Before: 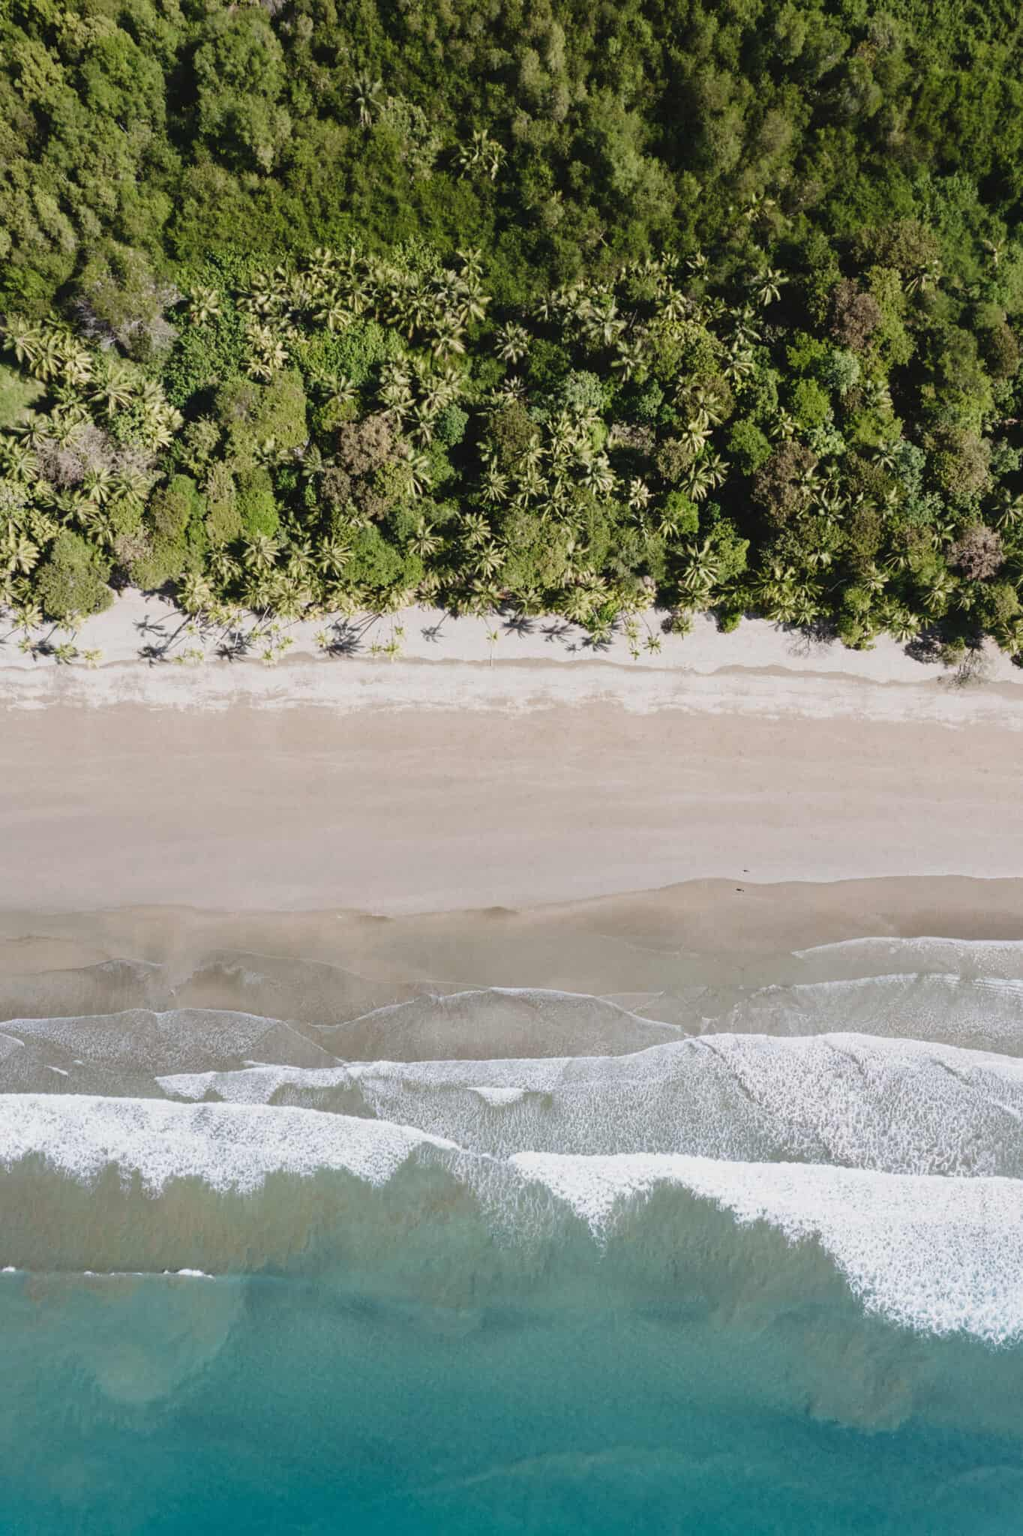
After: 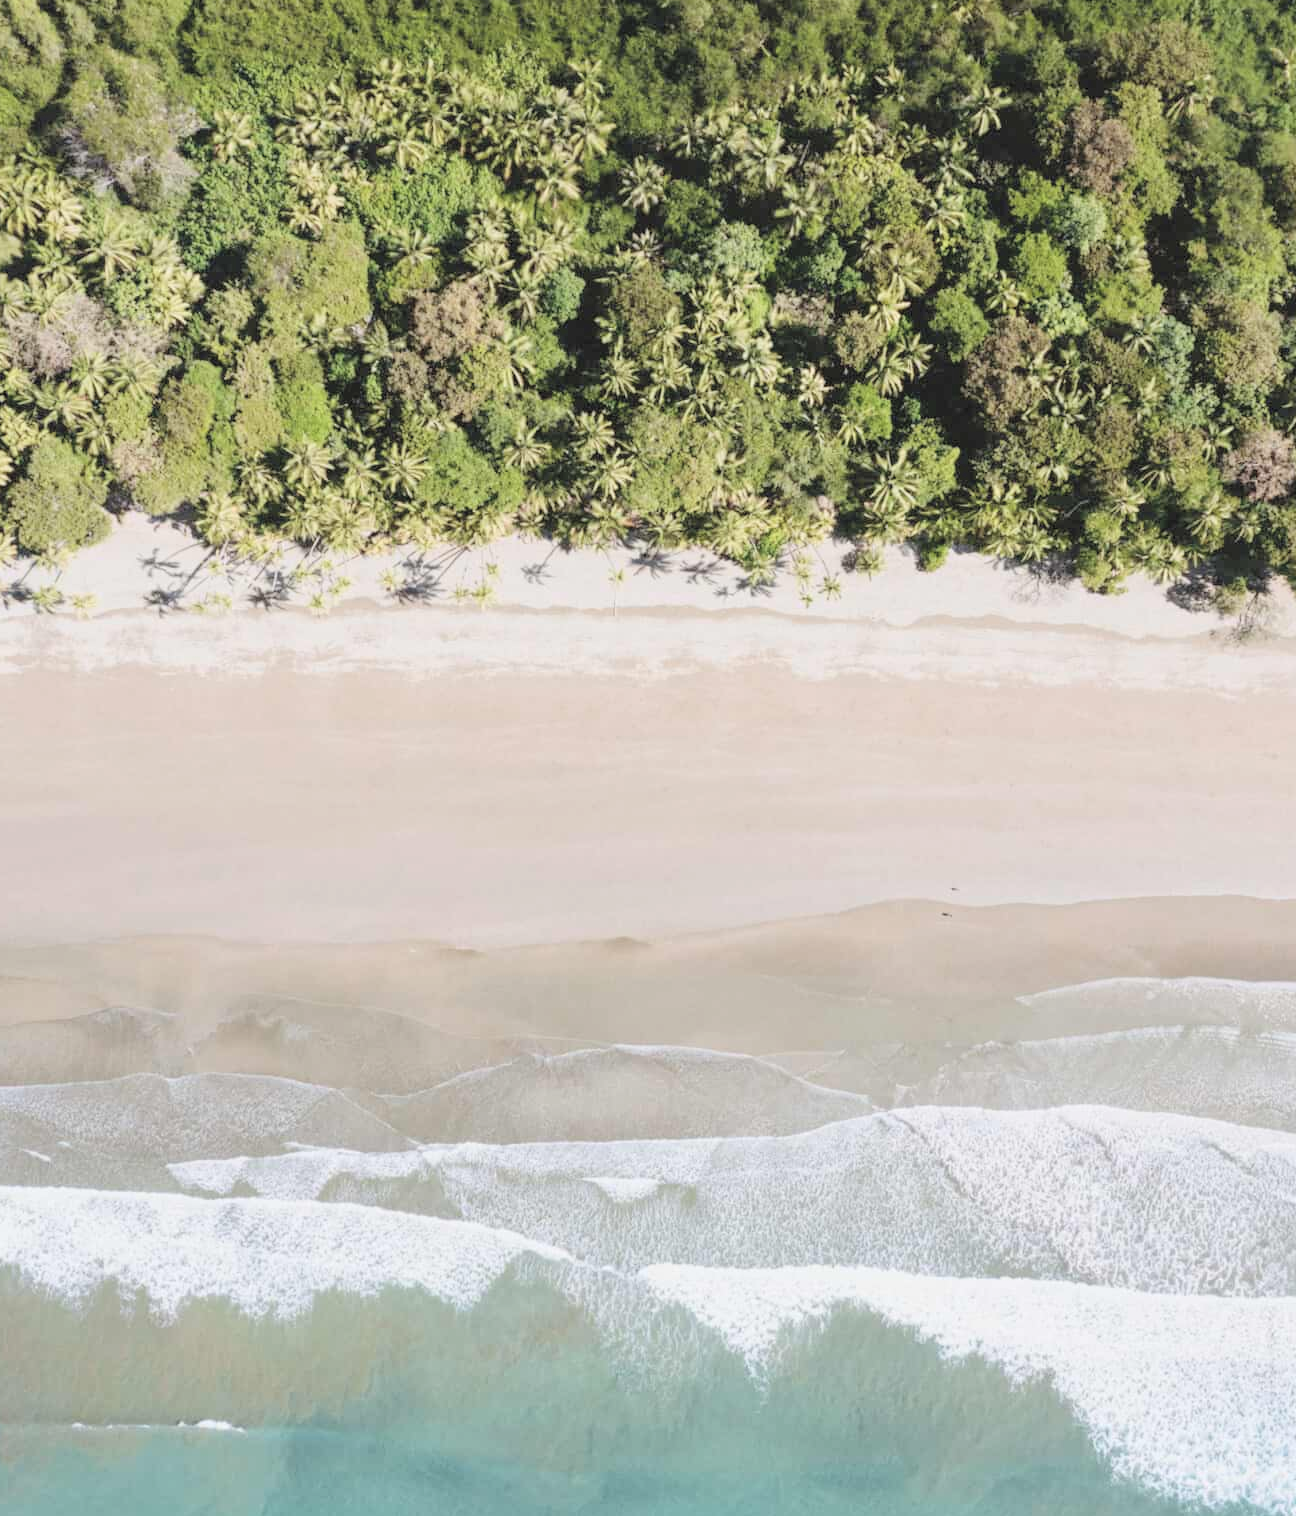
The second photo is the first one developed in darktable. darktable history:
crop and rotate: left 2.991%, top 13.302%, right 1.981%, bottom 12.636%
global tonemap: drago (0.7, 100)
